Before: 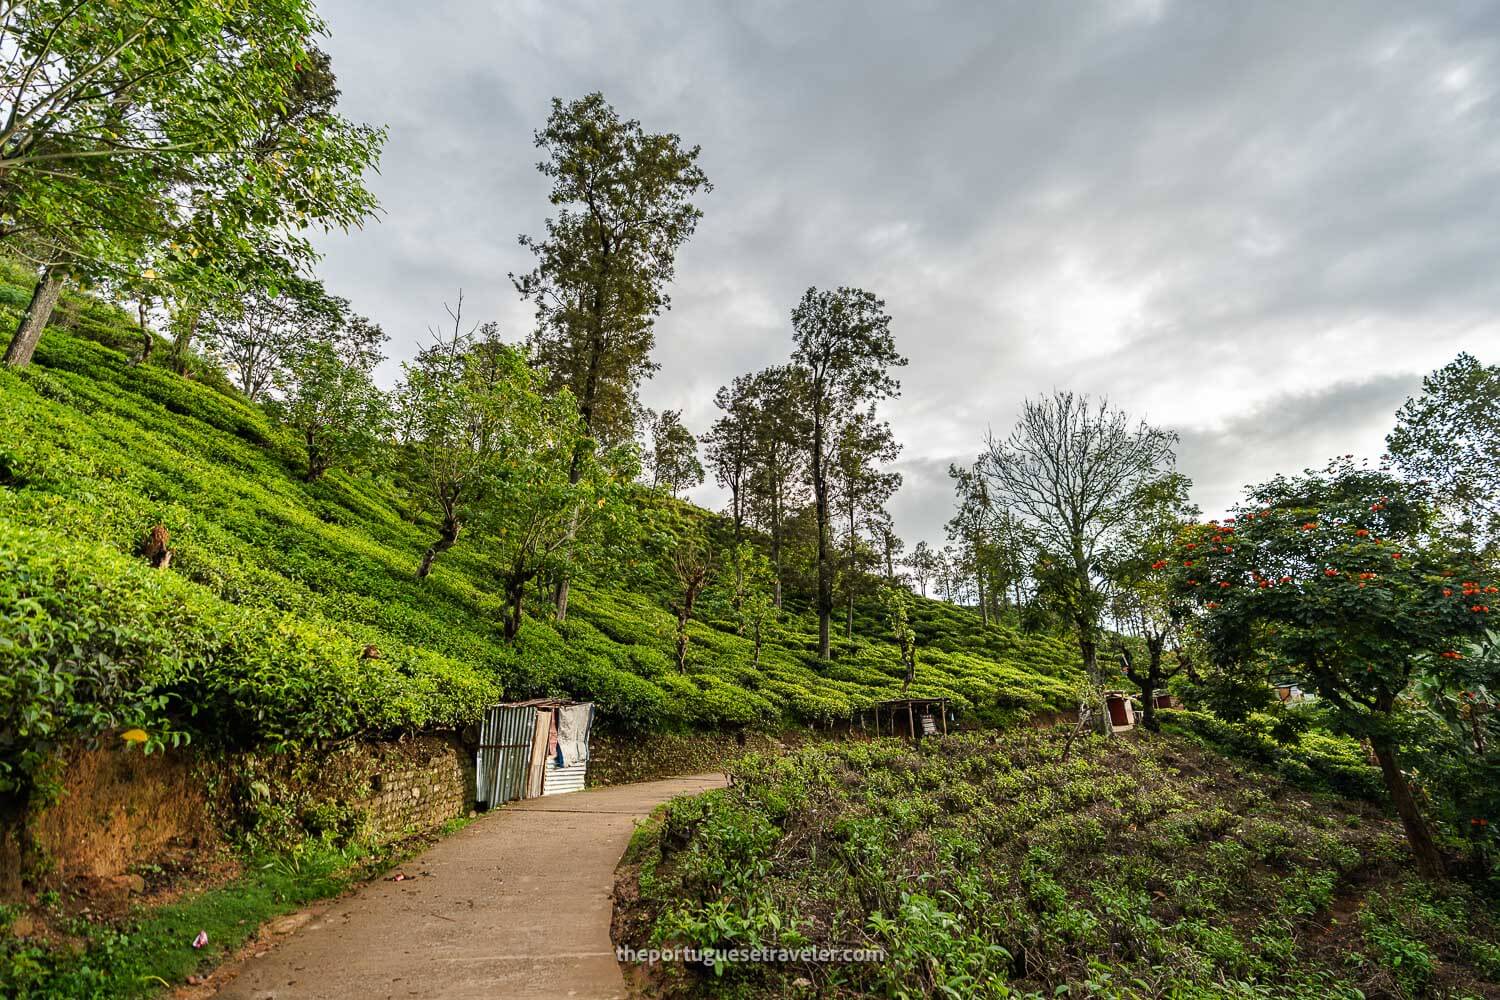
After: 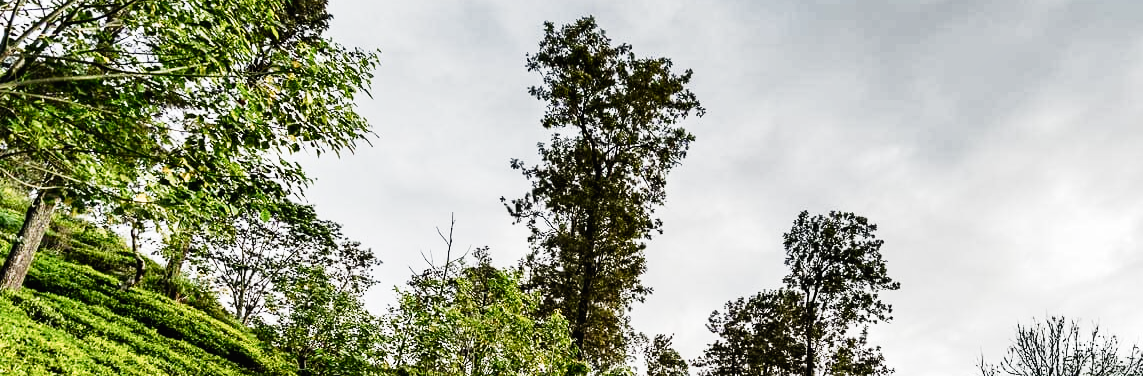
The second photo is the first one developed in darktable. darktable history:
crop: left 0.582%, top 7.635%, right 23.163%, bottom 54.671%
contrast brightness saturation: contrast 0.105, saturation -0.294
tone curve: curves: ch0 [(0.016, 0.011) (0.094, 0.016) (0.469, 0.508) (0.721, 0.862) (1, 1)], preserve colors none
shadows and highlights: shadows 23.07, highlights -49.24, soften with gaussian
